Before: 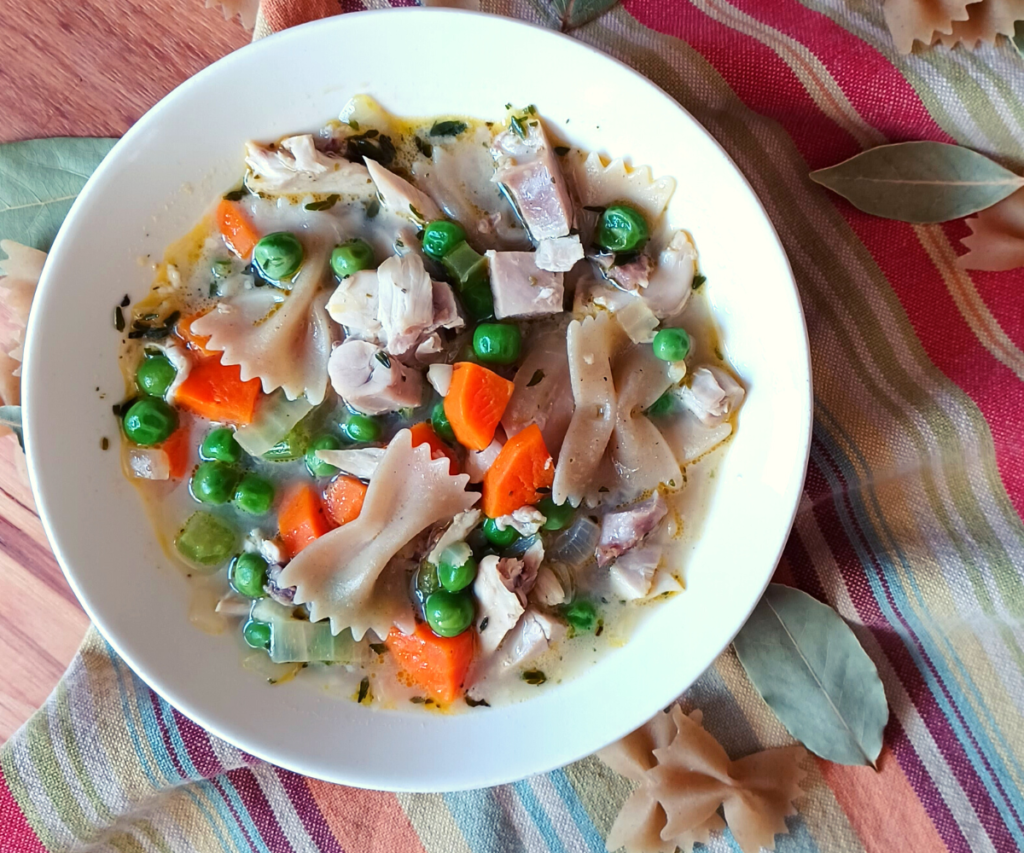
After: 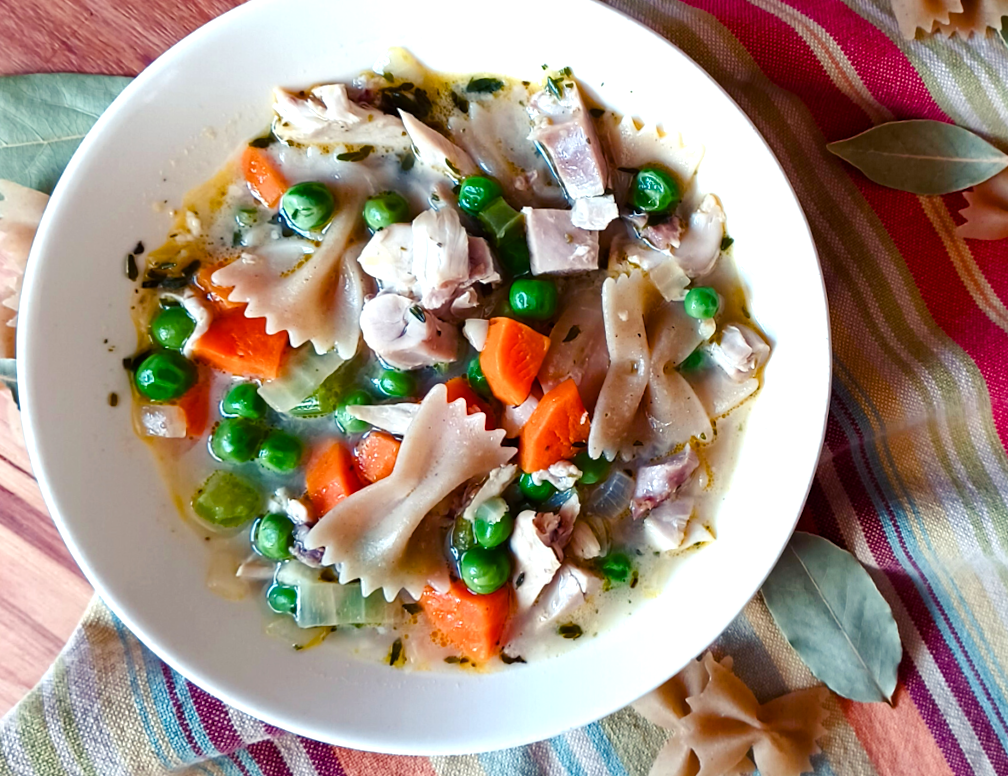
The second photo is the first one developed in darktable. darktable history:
rotate and perspective: rotation -0.013°, lens shift (vertical) -0.027, lens shift (horizontal) 0.178, crop left 0.016, crop right 0.989, crop top 0.082, crop bottom 0.918
color balance rgb: perceptual saturation grading › highlights -29.58%, perceptual saturation grading › mid-tones 29.47%, perceptual saturation grading › shadows 59.73%, perceptual brilliance grading › global brilliance -17.79%, perceptual brilliance grading › highlights 28.73%, global vibrance 15.44%
